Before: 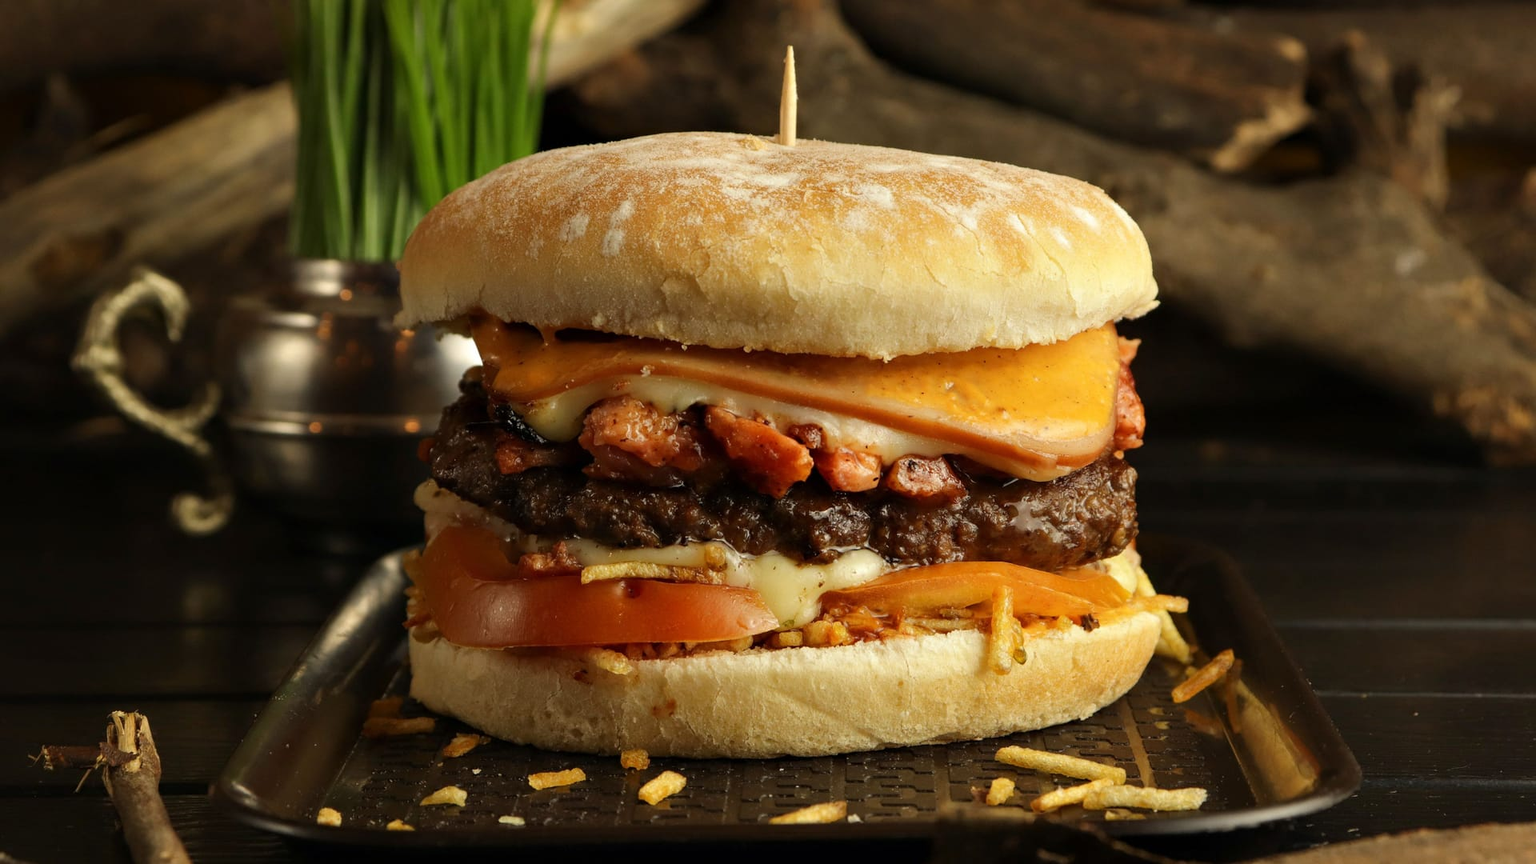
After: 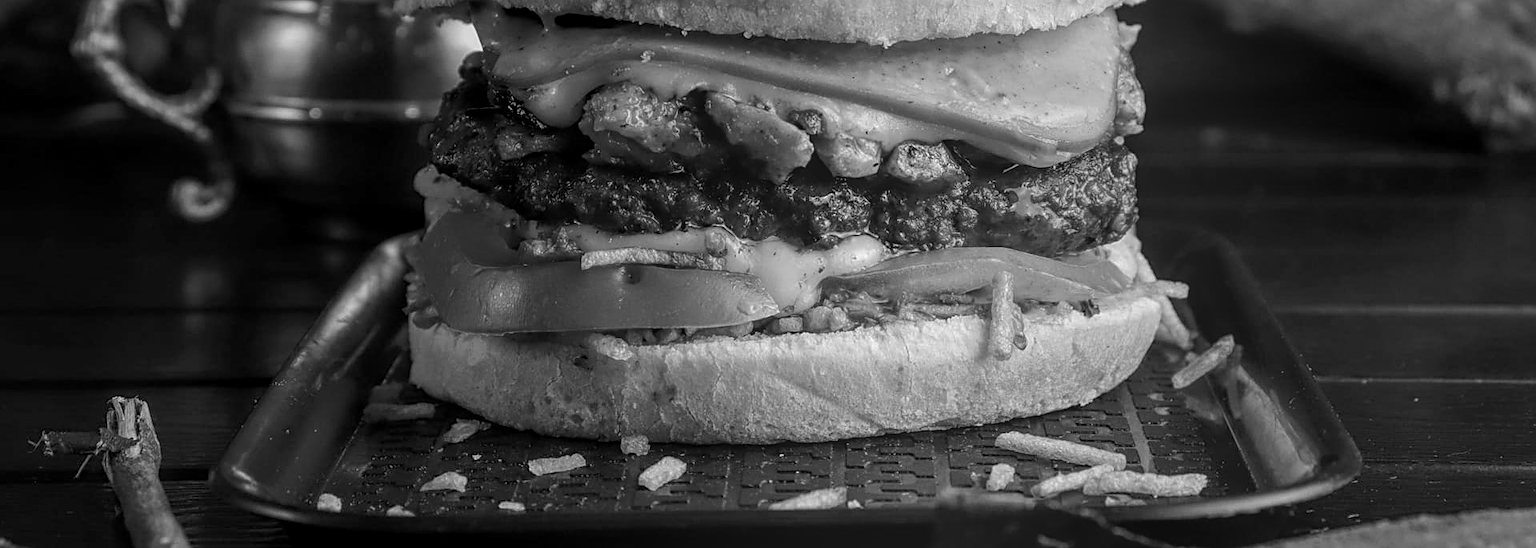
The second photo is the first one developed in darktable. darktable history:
crop and rotate: top 36.435%
monochrome: on, module defaults
local contrast: highlights 66%, shadows 33%, detail 166%, midtone range 0.2
sharpen: on, module defaults
